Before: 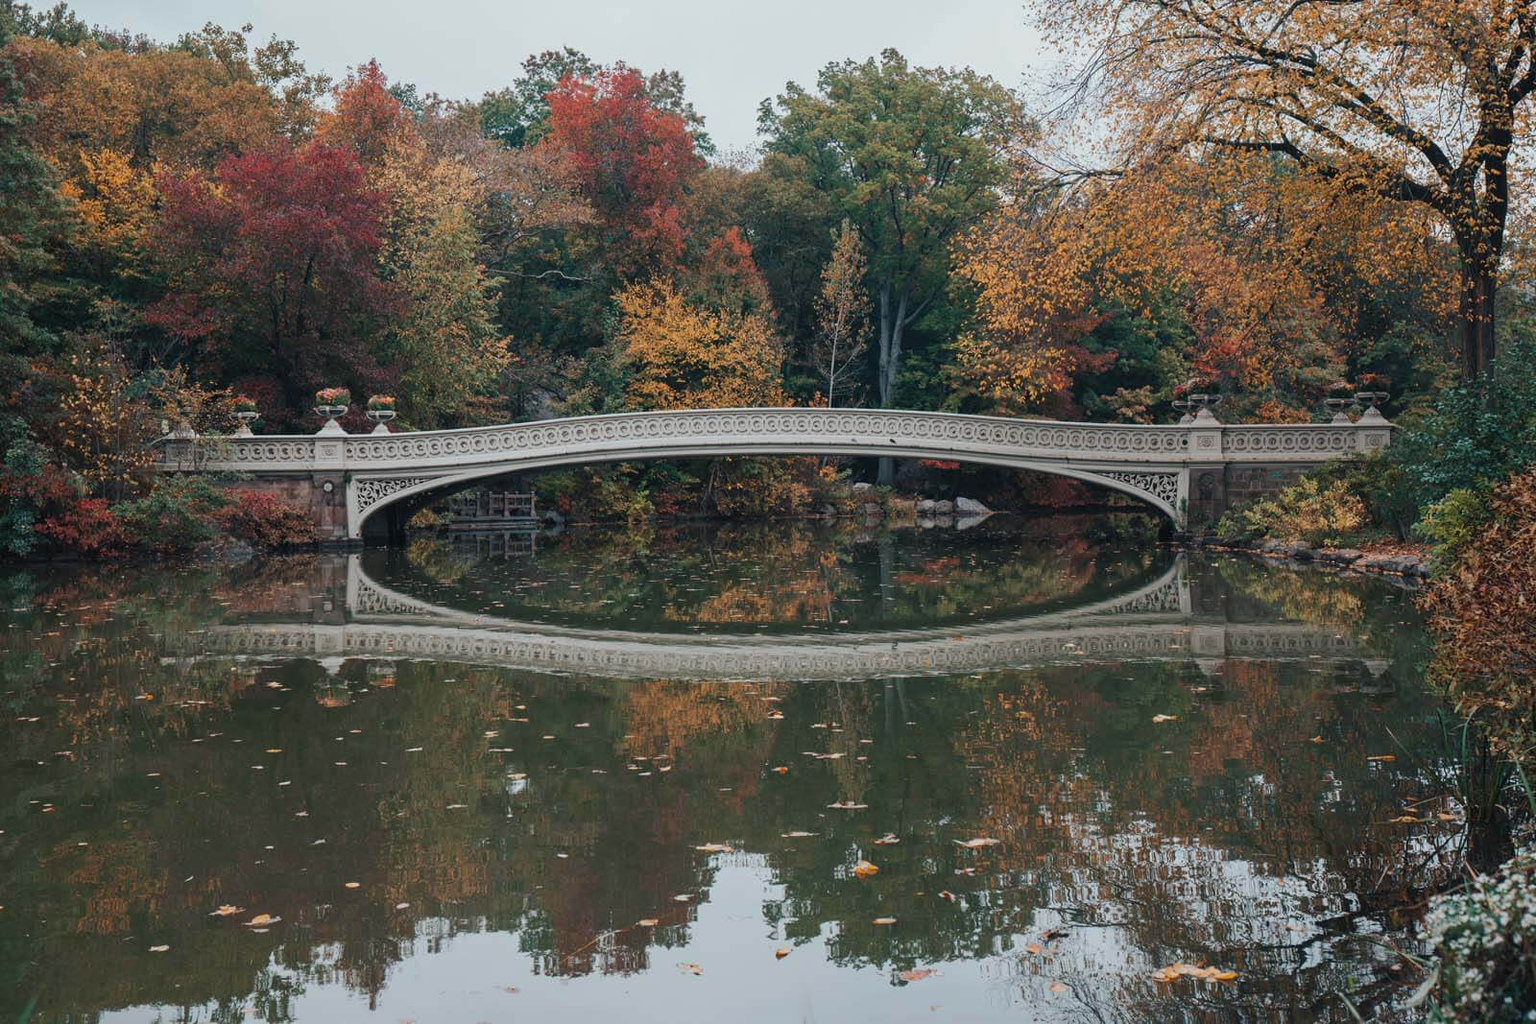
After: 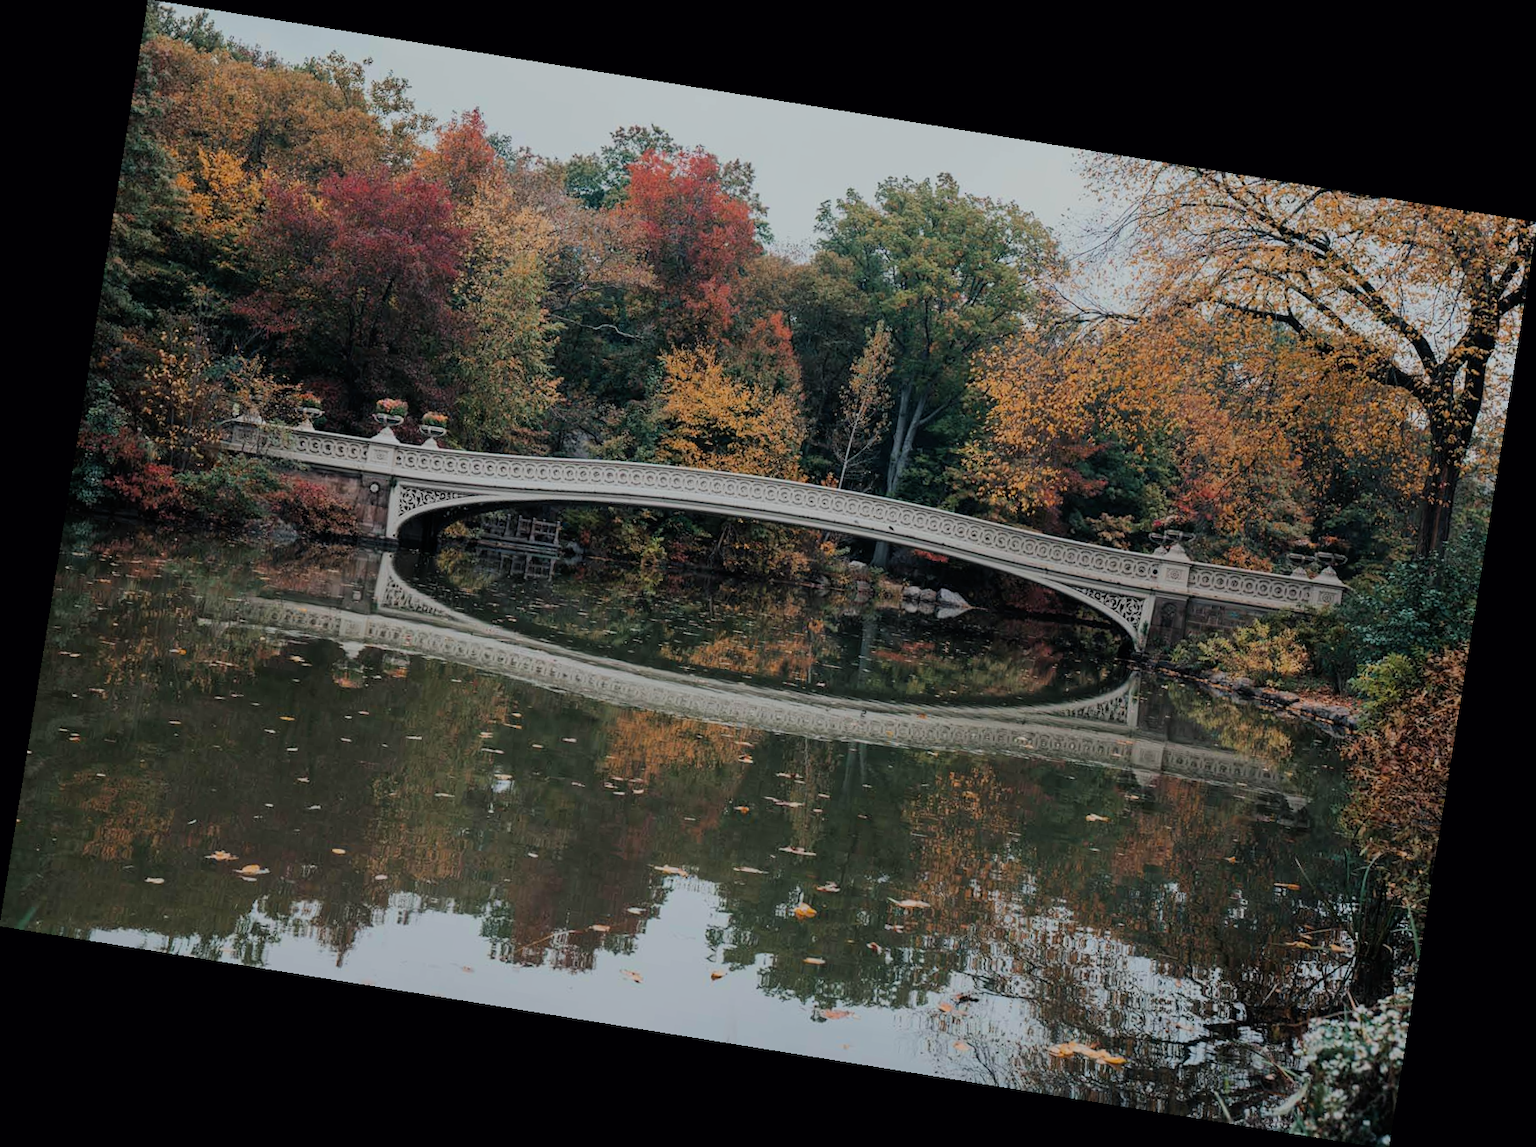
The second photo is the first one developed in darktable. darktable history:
rotate and perspective: rotation 9.12°, automatic cropping off
filmic rgb: black relative exposure -7.15 EV, white relative exposure 5.36 EV, hardness 3.02, color science v6 (2022)
